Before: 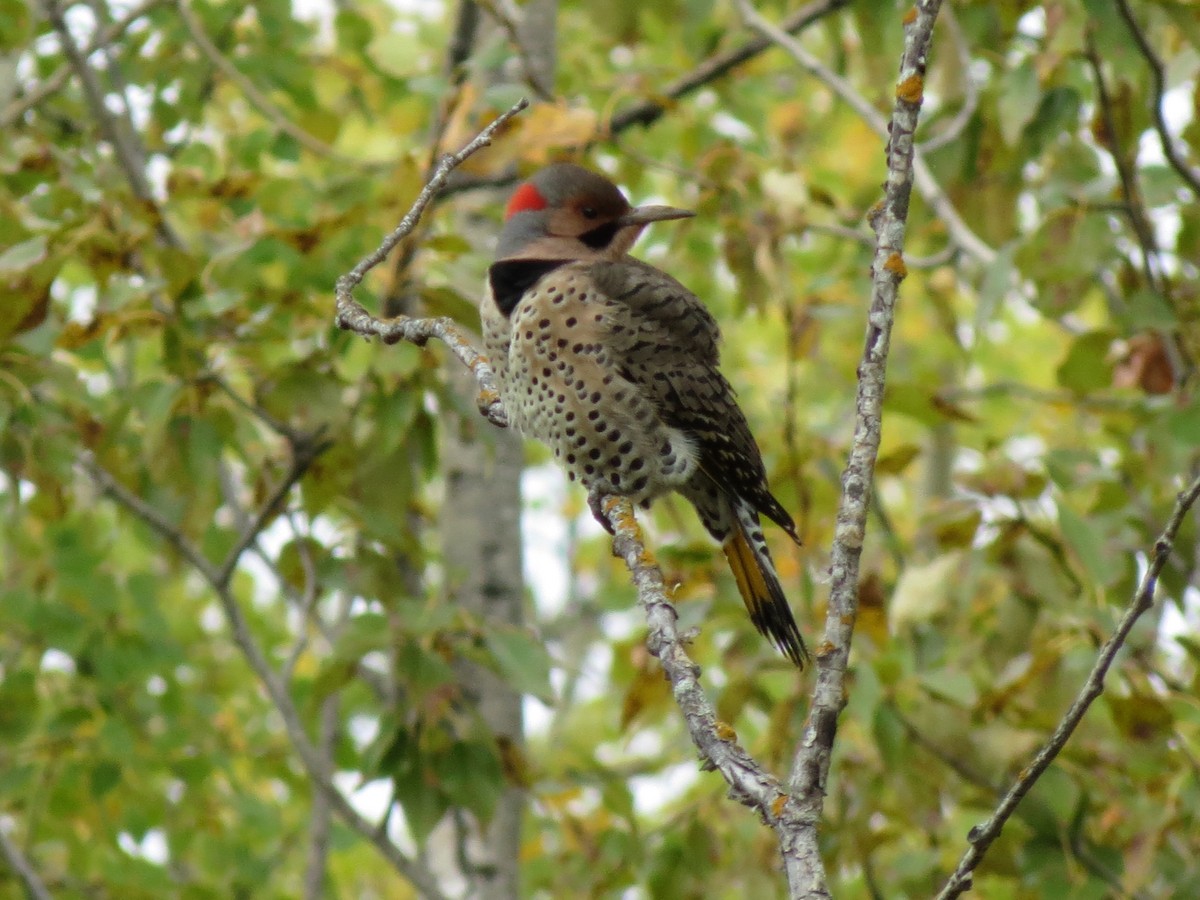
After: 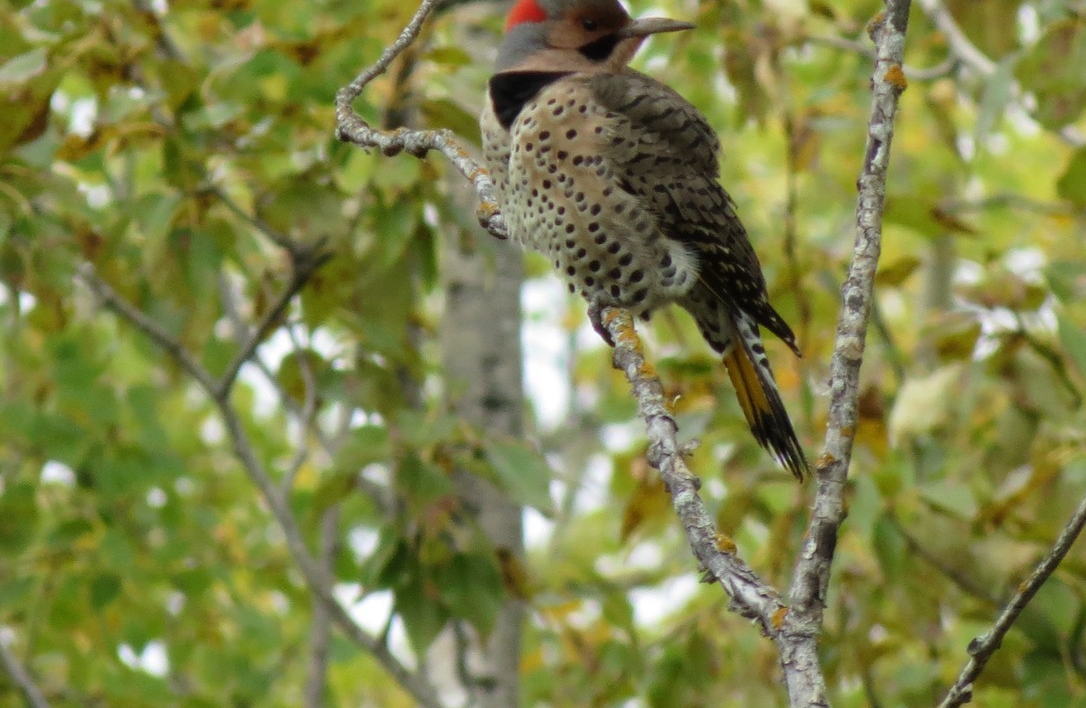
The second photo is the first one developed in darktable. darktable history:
crop: top 20.916%, right 9.437%, bottom 0.316%
